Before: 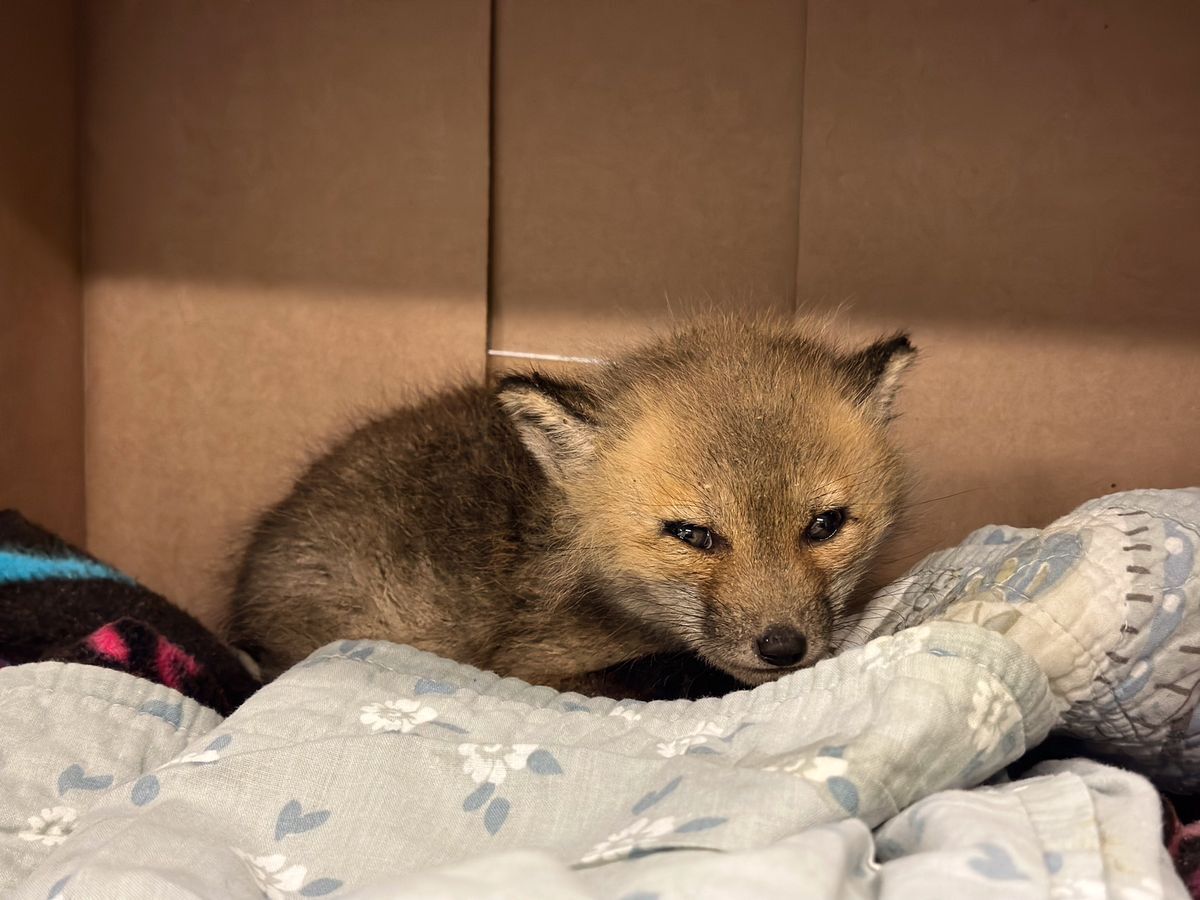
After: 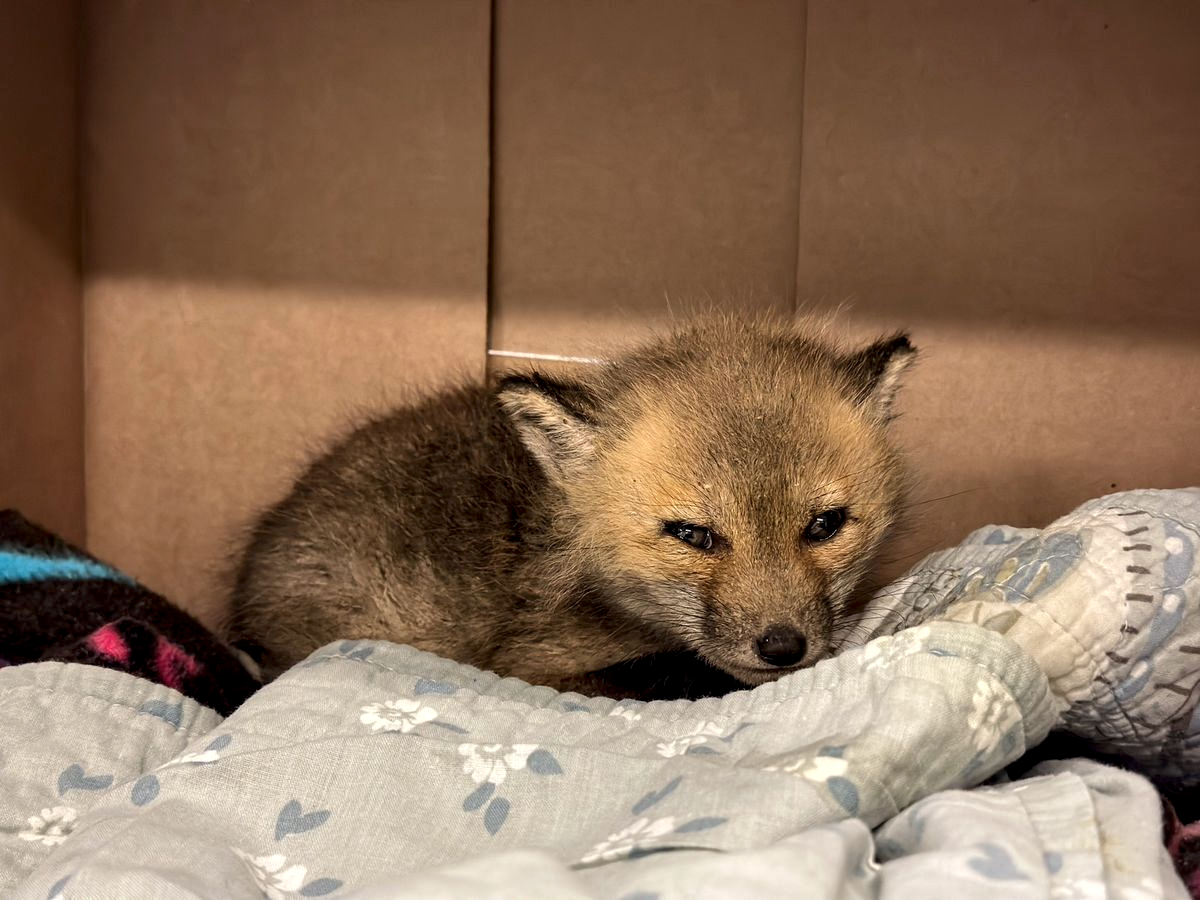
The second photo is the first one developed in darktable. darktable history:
local contrast: highlights 28%, shadows 76%, midtone range 0.747
color correction: highlights b* -0.01
shadows and highlights: shadows 25.11, highlights -24.03
